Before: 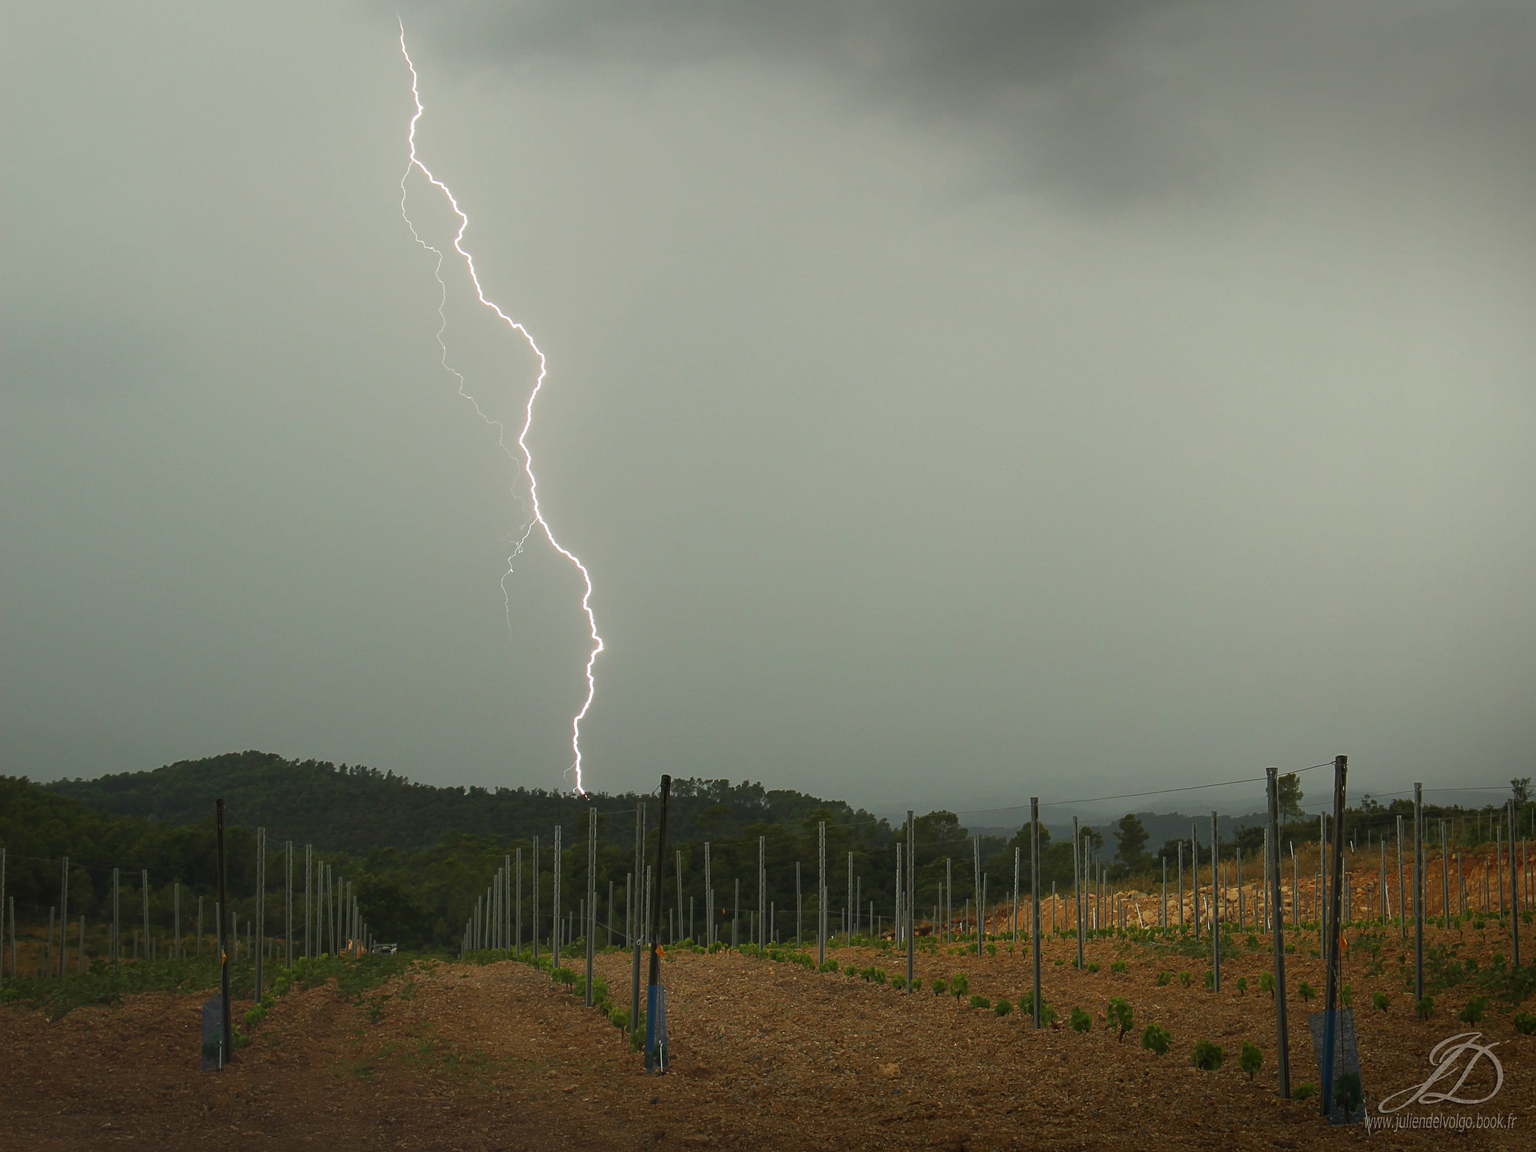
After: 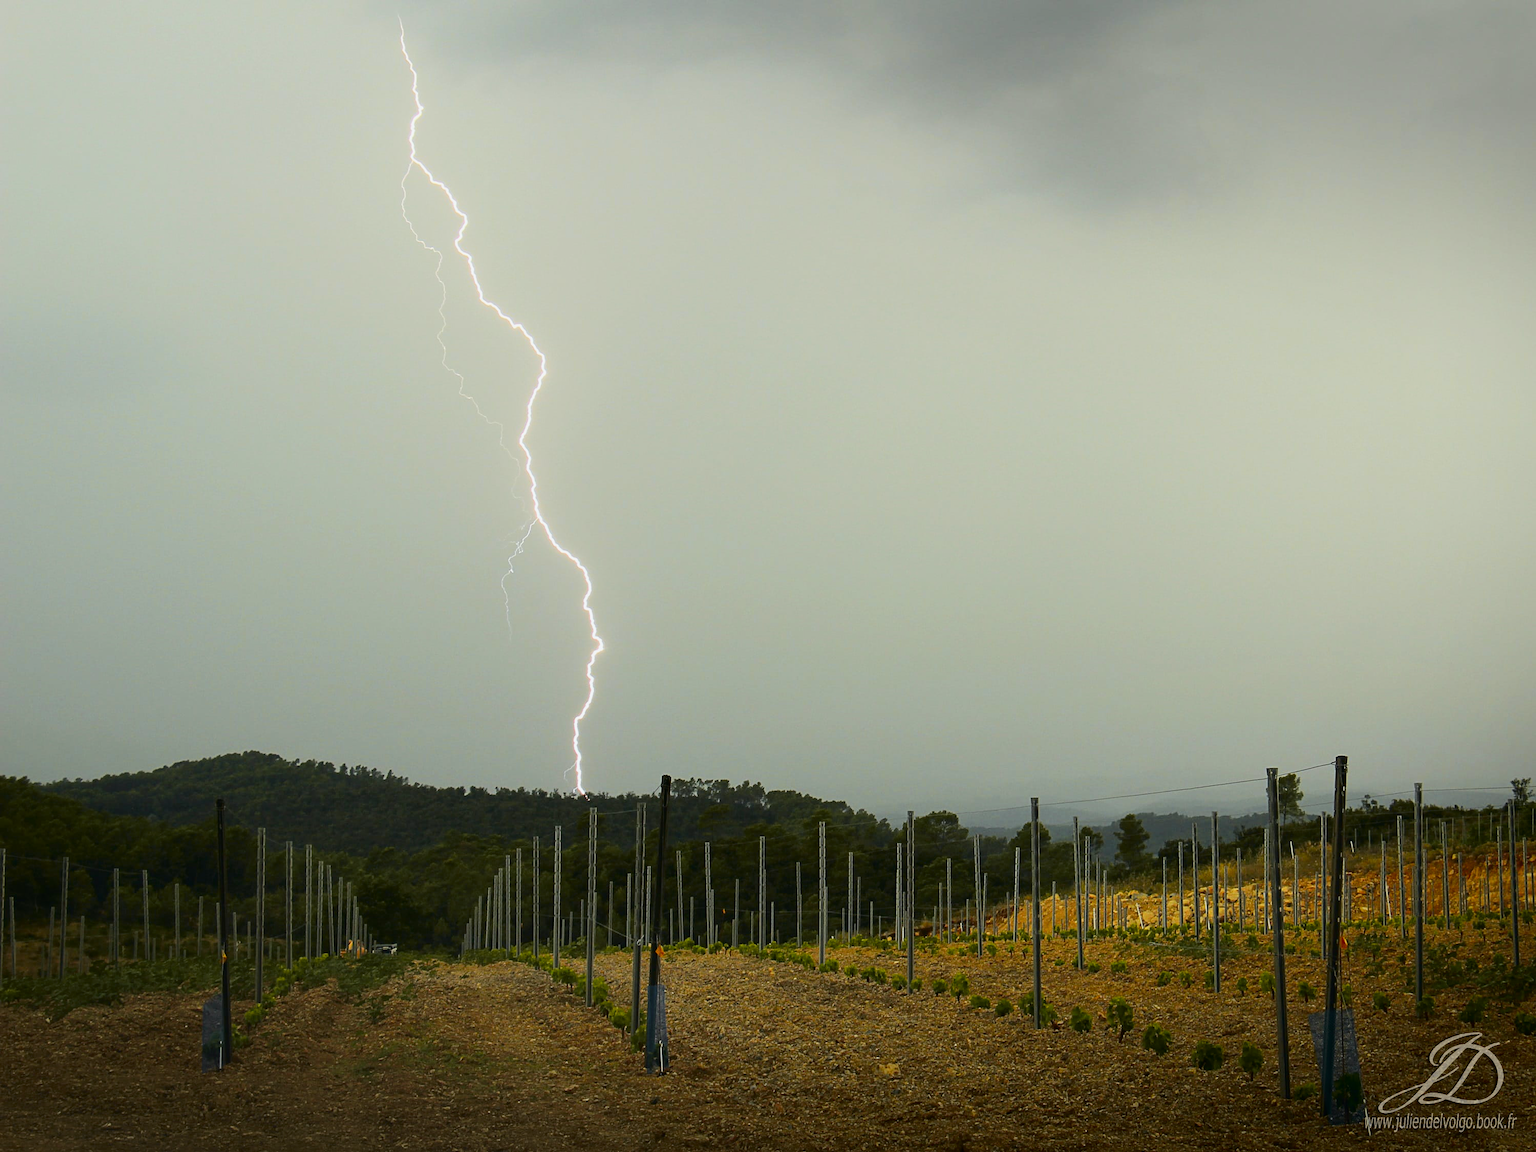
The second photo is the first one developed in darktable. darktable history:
tone curve: curves: ch0 [(0, 0) (0.11, 0.061) (0.256, 0.259) (0.398, 0.494) (0.498, 0.611) (0.65, 0.757) (0.835, 0.883) (1, 0.961)]; ch1 [(0, 0) (0.346, 0.307) (0.408, 0.369) (0.453, 0.457) (0.482, 0.479) (0.502, 0.498) (0.521, 0.51) (0.553, 0.554) (0.618, 0.65) (0.693, 0.727) (1, 1)]; ch2 [(0, 0) (0.366, 0.337) (0.434, 0.46) (0.485, 0.494) (0.5, 0.494) (0.511, 0.508) (0.537, 0.55) (0.579, 0.599) (0.621, 0.693) (1, 1)], color space Lab, independent channels, preserve colors none
